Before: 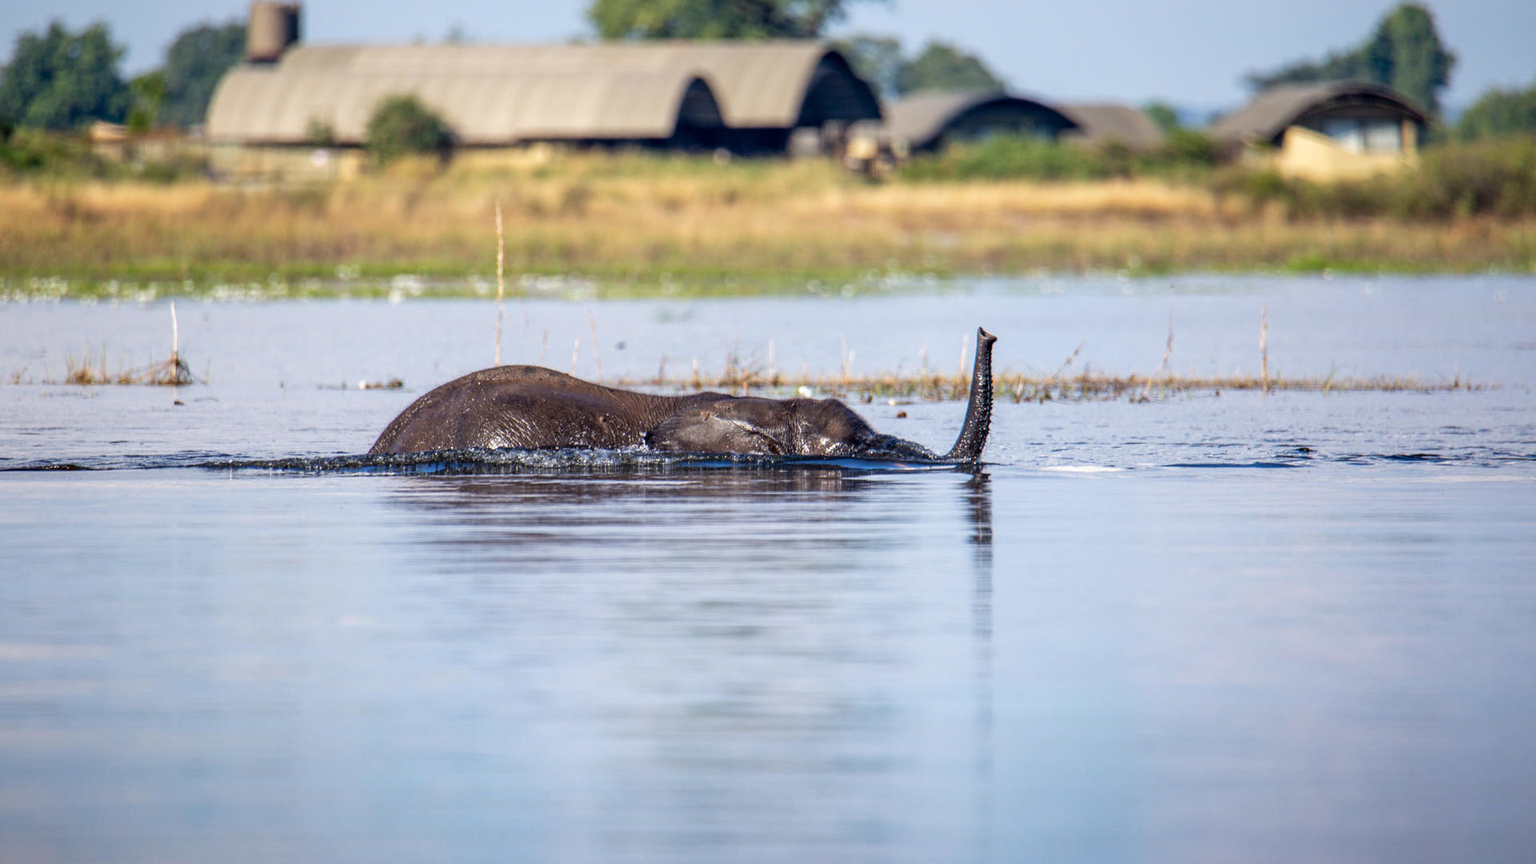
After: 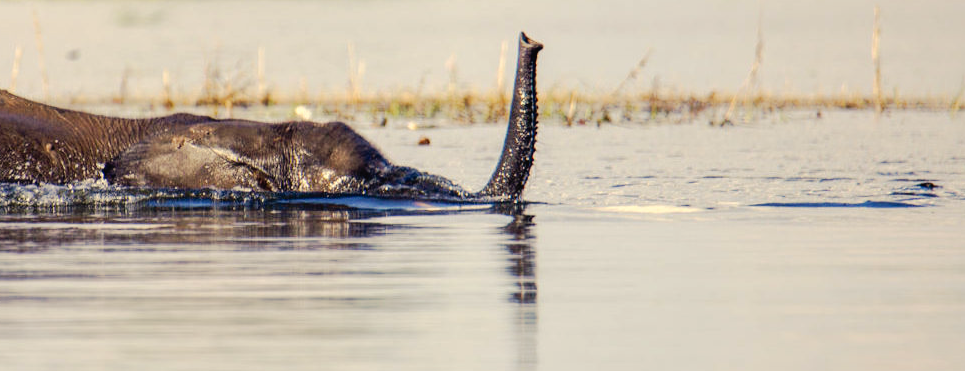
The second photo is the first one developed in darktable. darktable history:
tone curve: curves: ch0 [(0, 0.019) (0.066, 0.054) (0.184, 0.184) (0.369, 0.417) (0.501, 0.586) (0.617, 0.71) (0.743, 0.787) (0.997, 0.997)]; ch1 [(0, 0) (0.187, 0.156) (0.388, 0.372) (0.437, 0.428) (0.474, 0.472) (0.499, 0.5) (0.521, 0.514) (0.548, 0.567) (0.6, 0.629) (0.82, 0.831) (1, 1)]; ch2 [(0, 0) (0.234, 0.227) (0.352, 0.372) (0.459, 0.484) (0.5, 0.505) (0.518, 0.516) (0.529, 0.541) (0.56, 0.594) (0.607, 0.644) (0.74, 0.771) (0.858, 0.873) (0.999, 0.994)], preserve colors none
crop: left 36.62%, top 34.956%, right 13.119%, bottom 30.65%
exposure: compensate highlight preservation false
color correction: highlights a* 2.35, highlights b* 23.07
